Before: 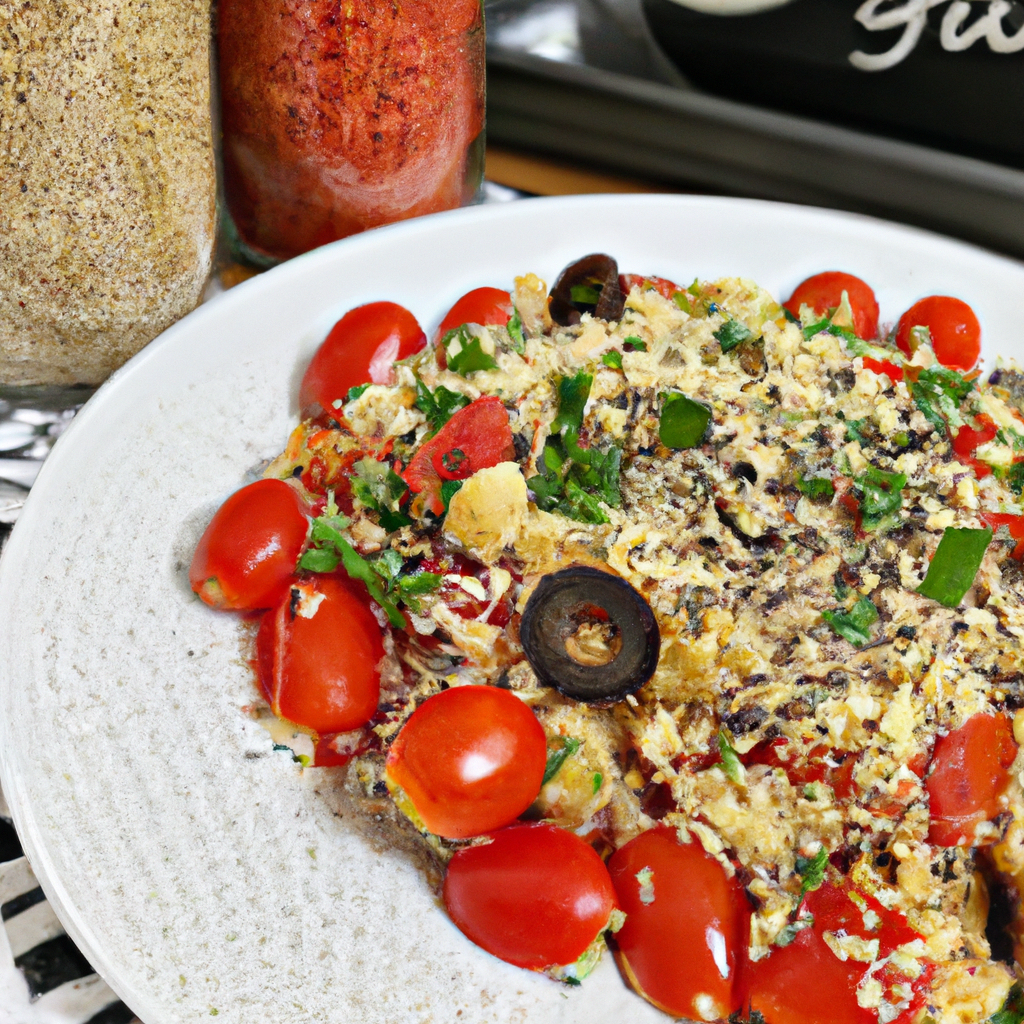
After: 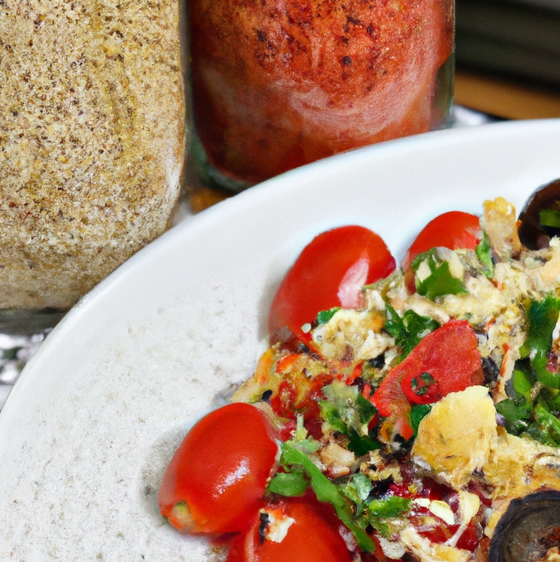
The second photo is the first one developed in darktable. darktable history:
crop and rotate: left 3.047%, top 7.509%, right 42.236%, bottom 37.598%
